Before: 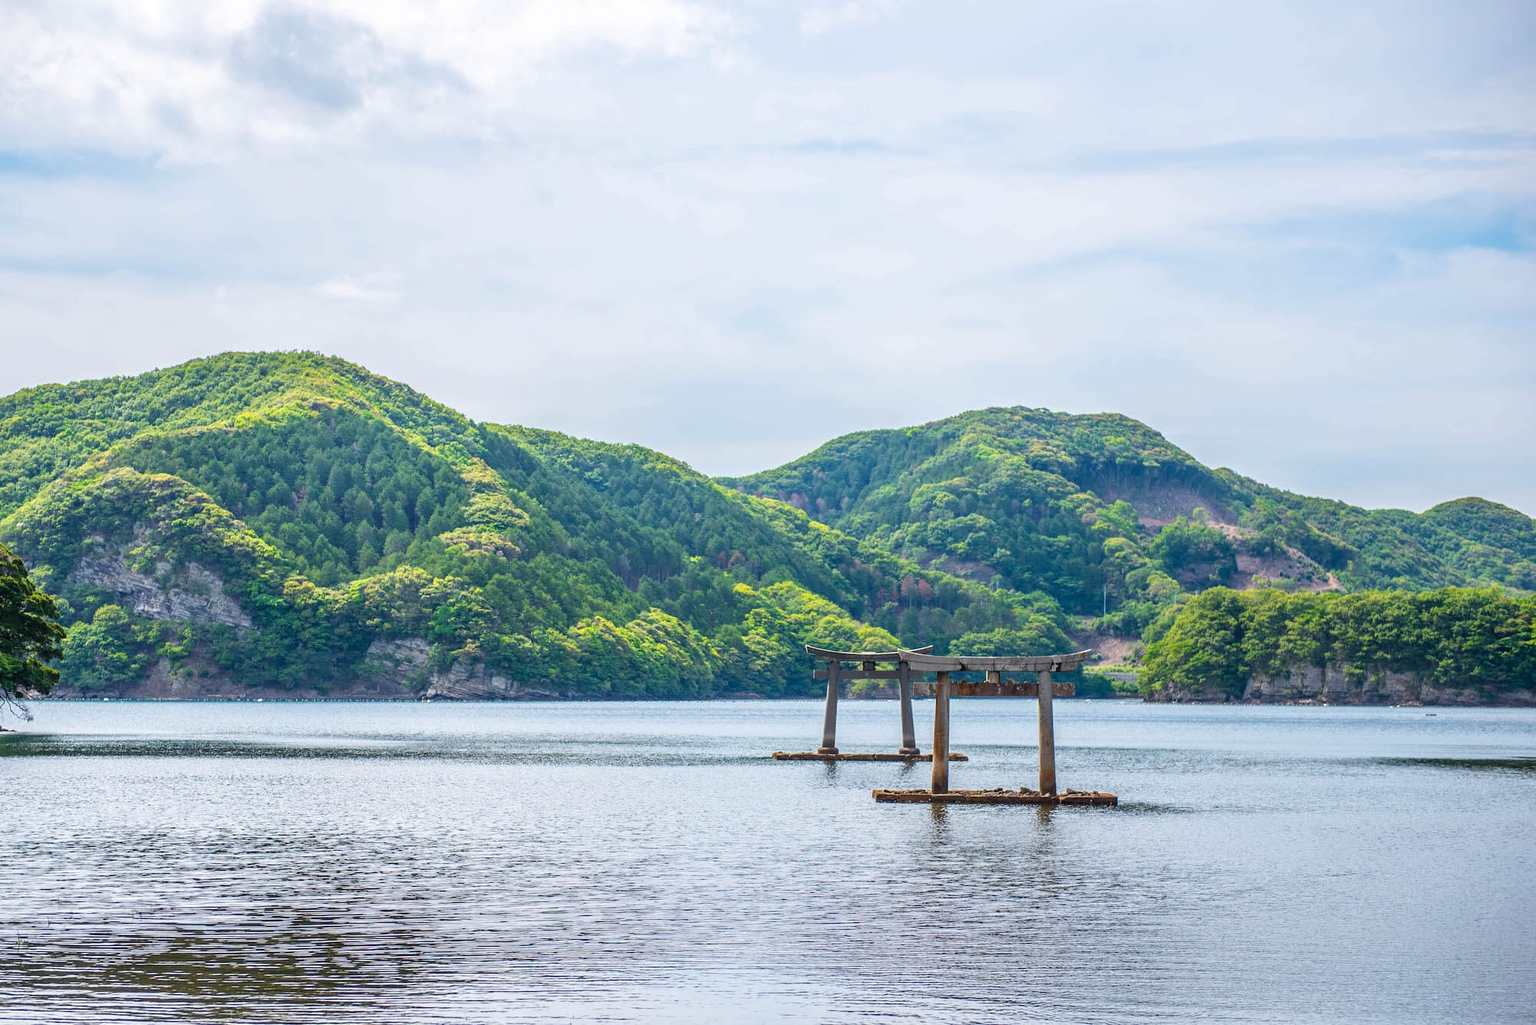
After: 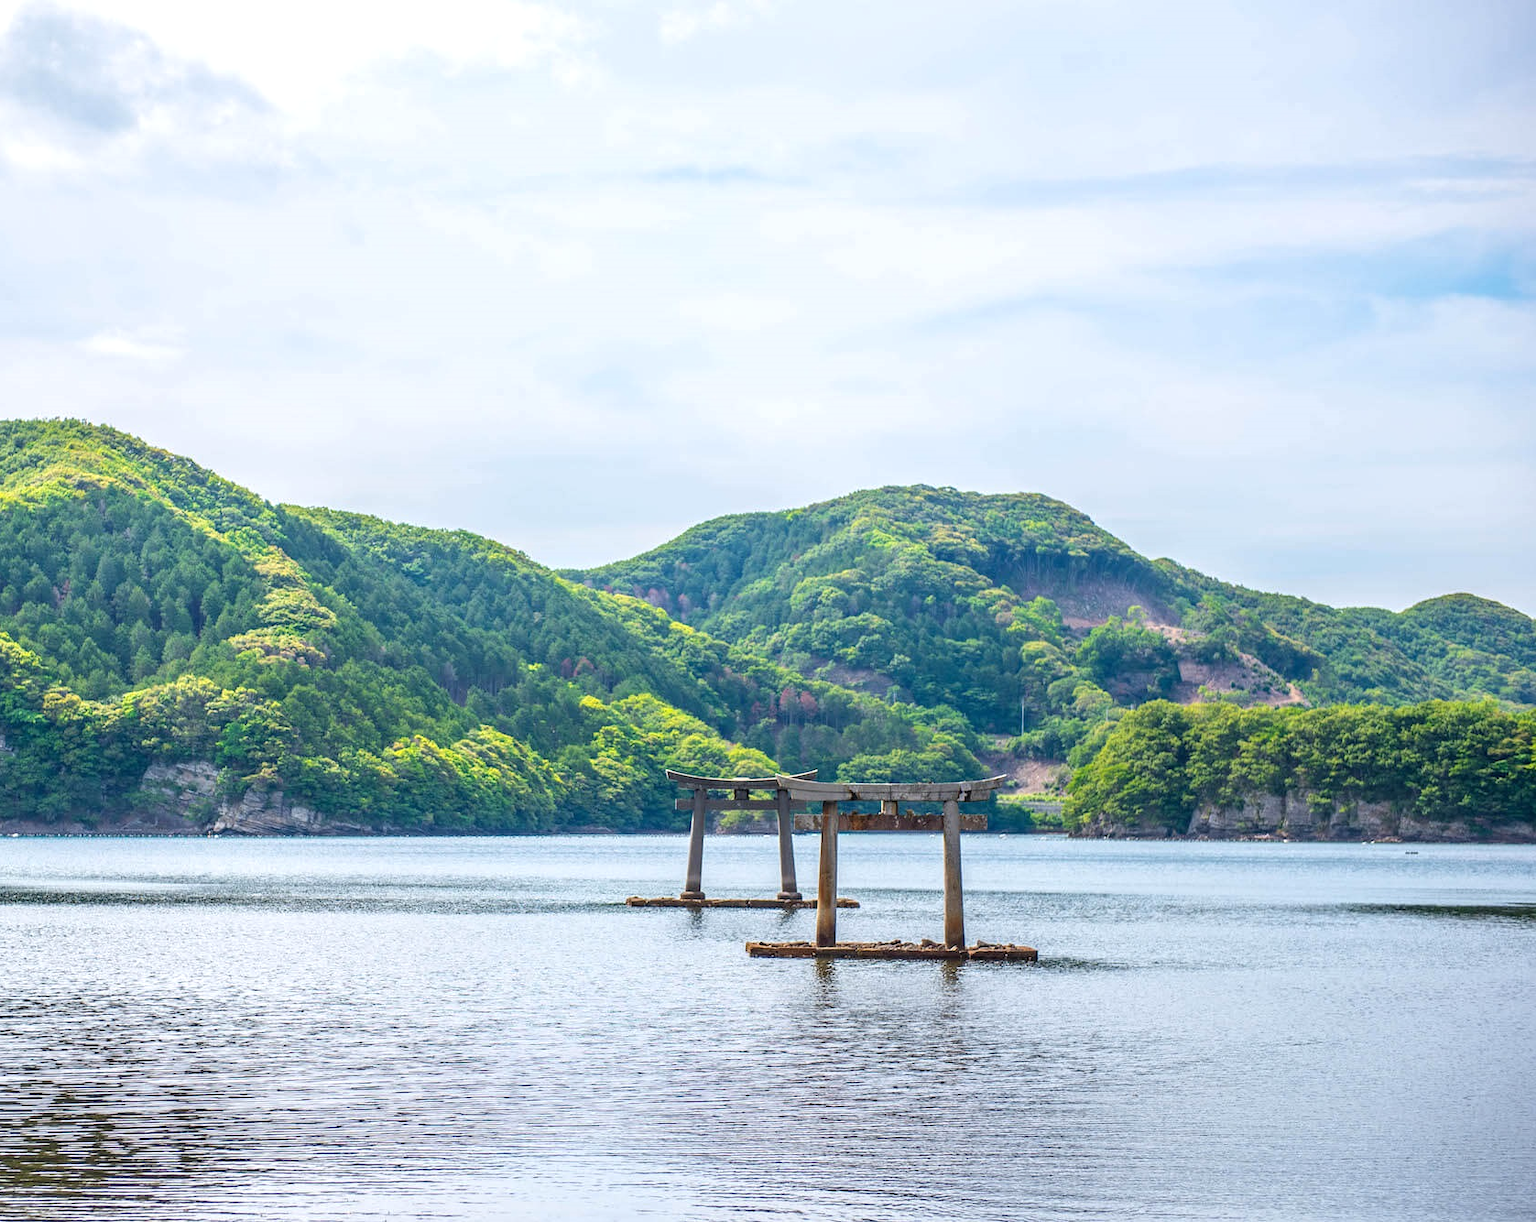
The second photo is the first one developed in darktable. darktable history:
crop: left 16.145%
exposure: exposure 0.2 EV, compensate highlight preservation false
